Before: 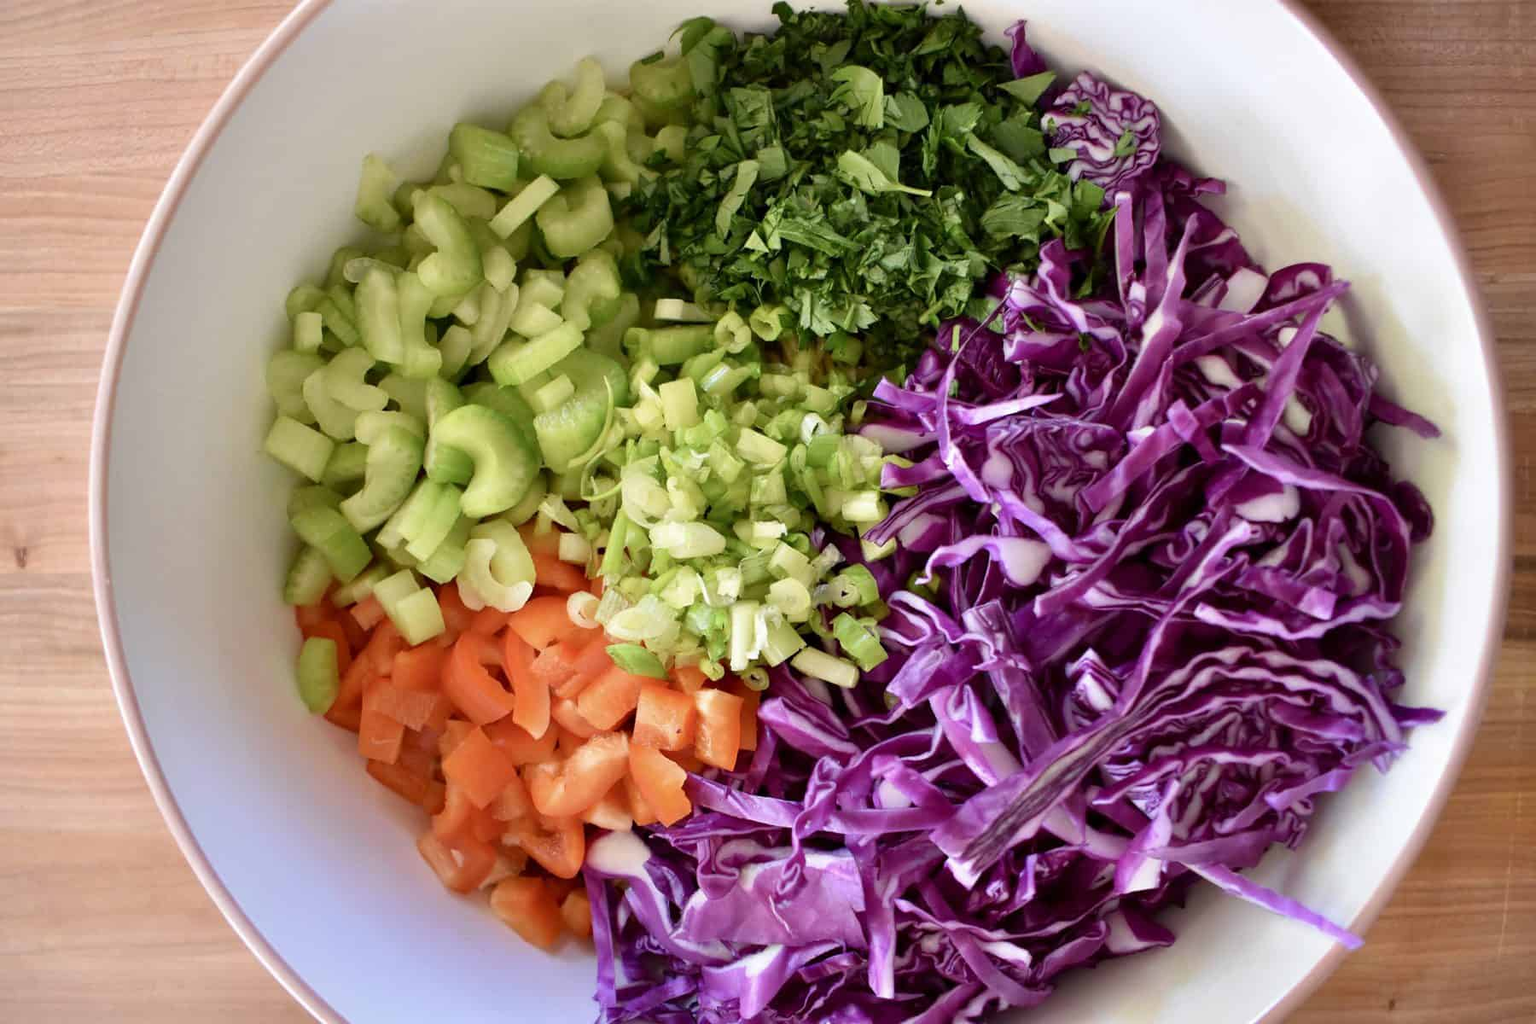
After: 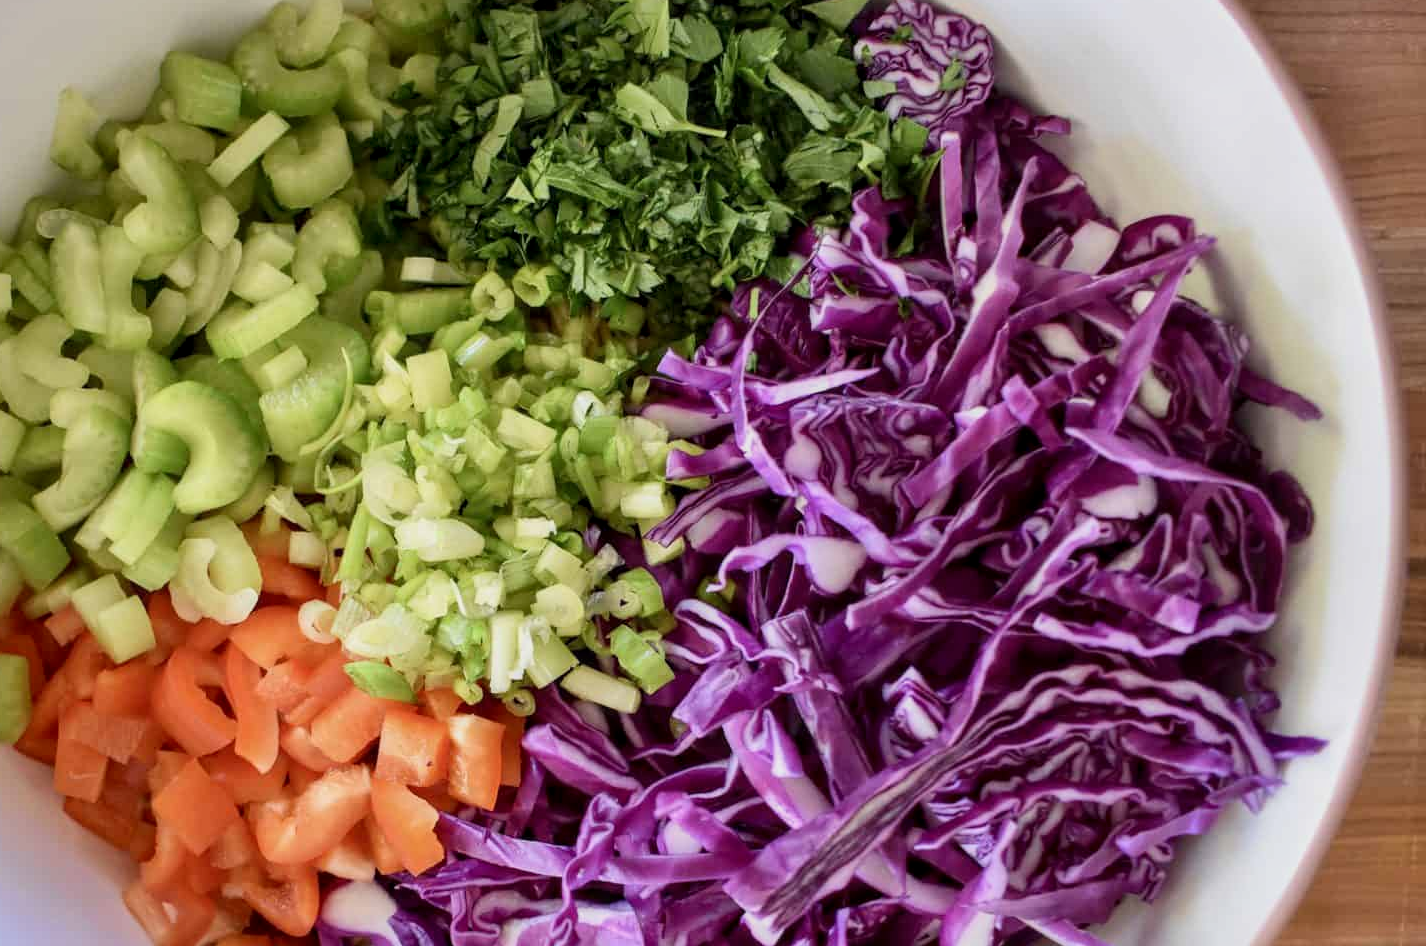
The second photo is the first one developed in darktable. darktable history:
crop and rotate: left 20.389%, top 7.77%, right 0.361%, bottom 13.36%
tone equalizer: -8 EV -0.002 EV, -7 EV 0.005 EV, -6 EV -0.043 EV, -5 EV 0.011 EV, -4 EV -0.021 EV, -3 EV 0.021 EV, -2 EV -0.072 EV, -1 EV -0.276 EV, +0 EV -0.606 EV, edges refinement/feathering 500, mask exposure compensation -1.57 EV, preserve details no
local contrast: on, module defaults
